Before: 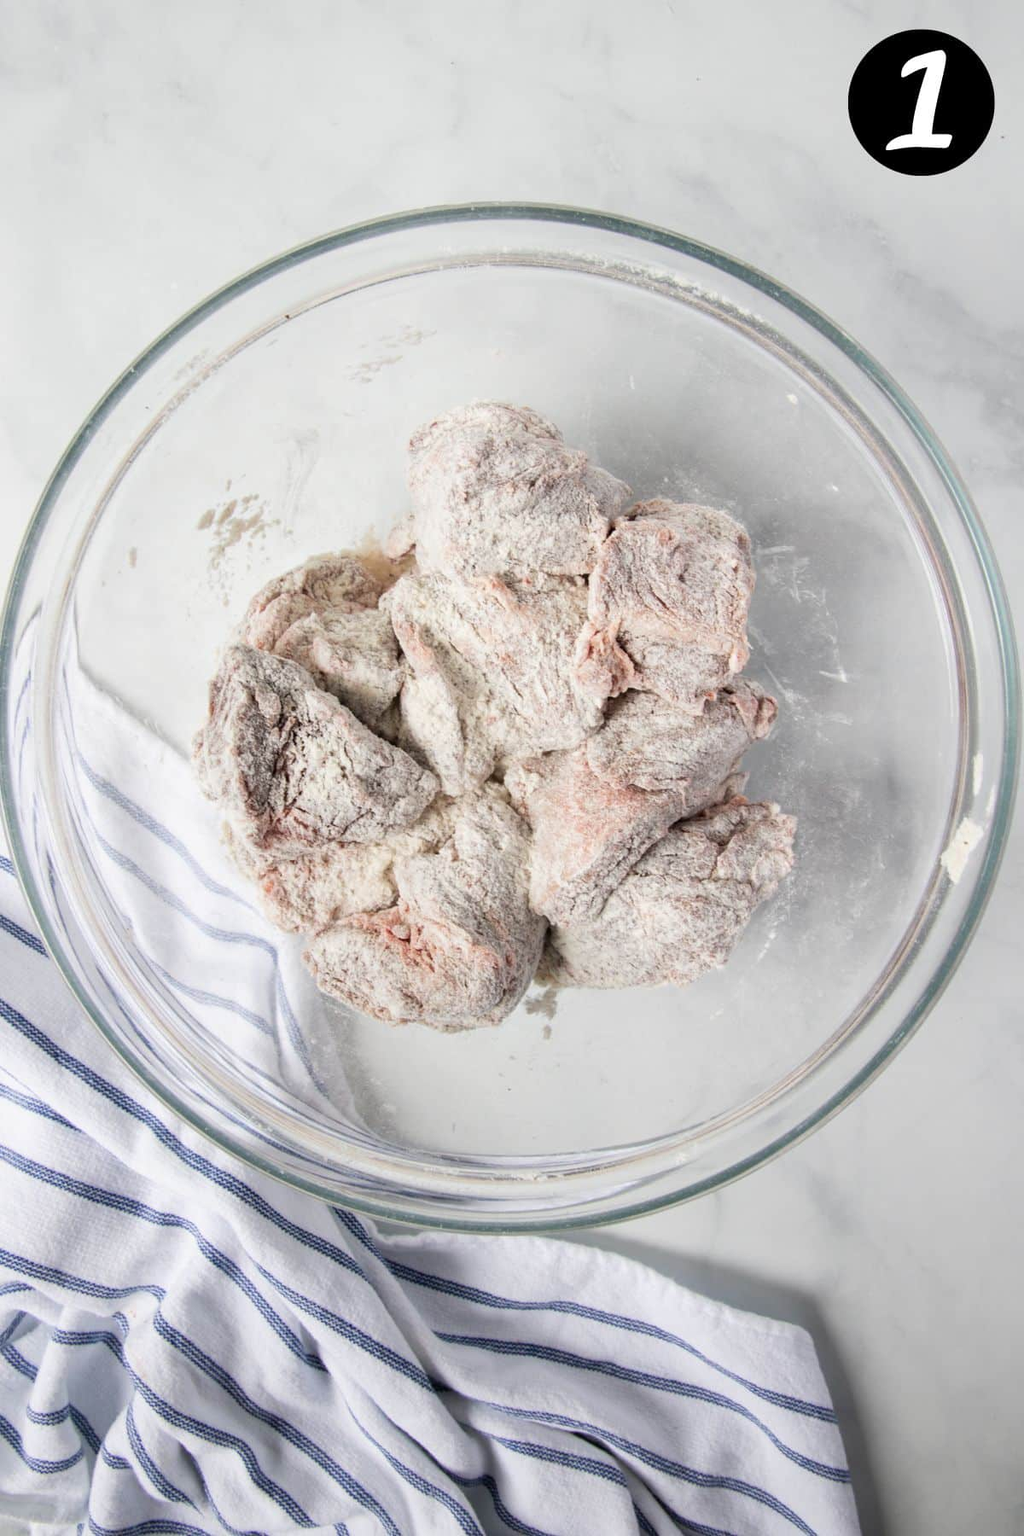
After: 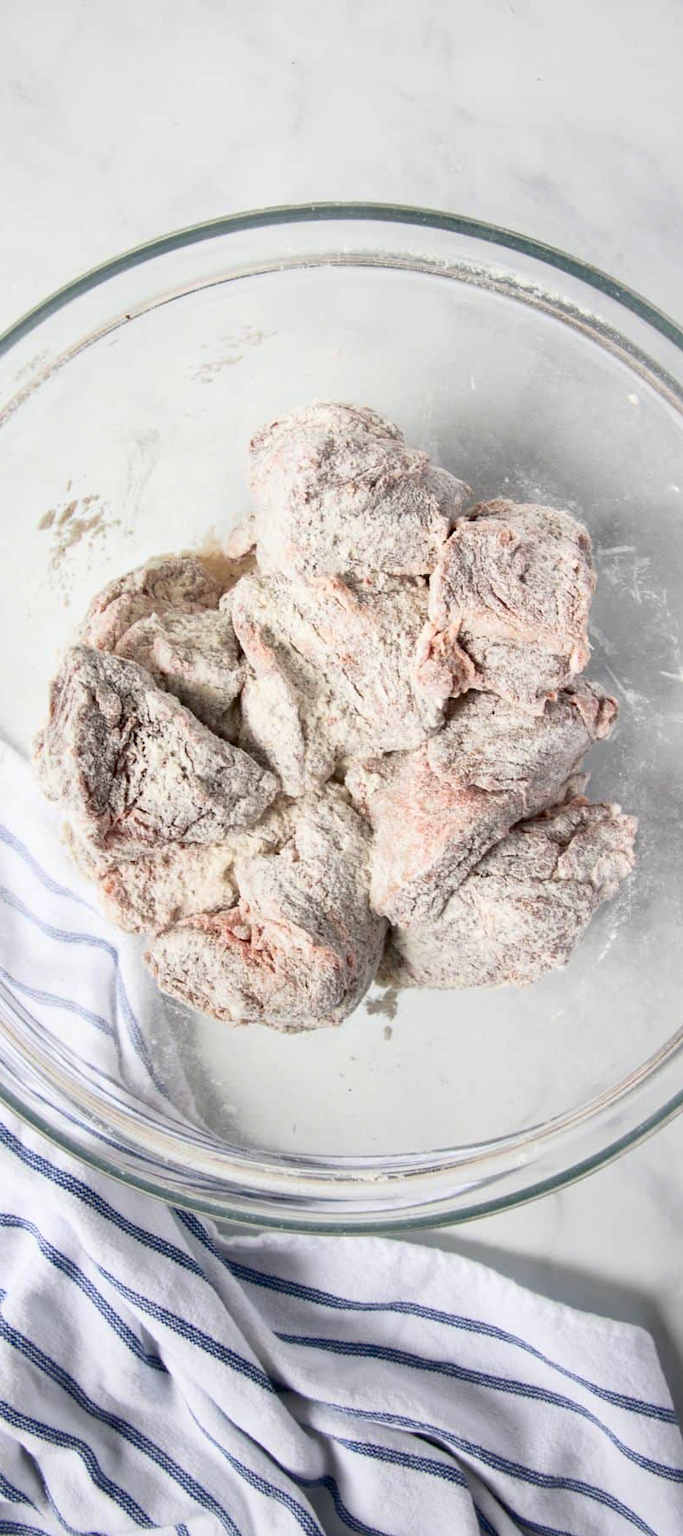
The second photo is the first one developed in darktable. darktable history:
shadows and highlights: on, module defaults
crop and rotate: left 15.615%, right 17.701%
contrast brightness saturation: contrast 0.279
